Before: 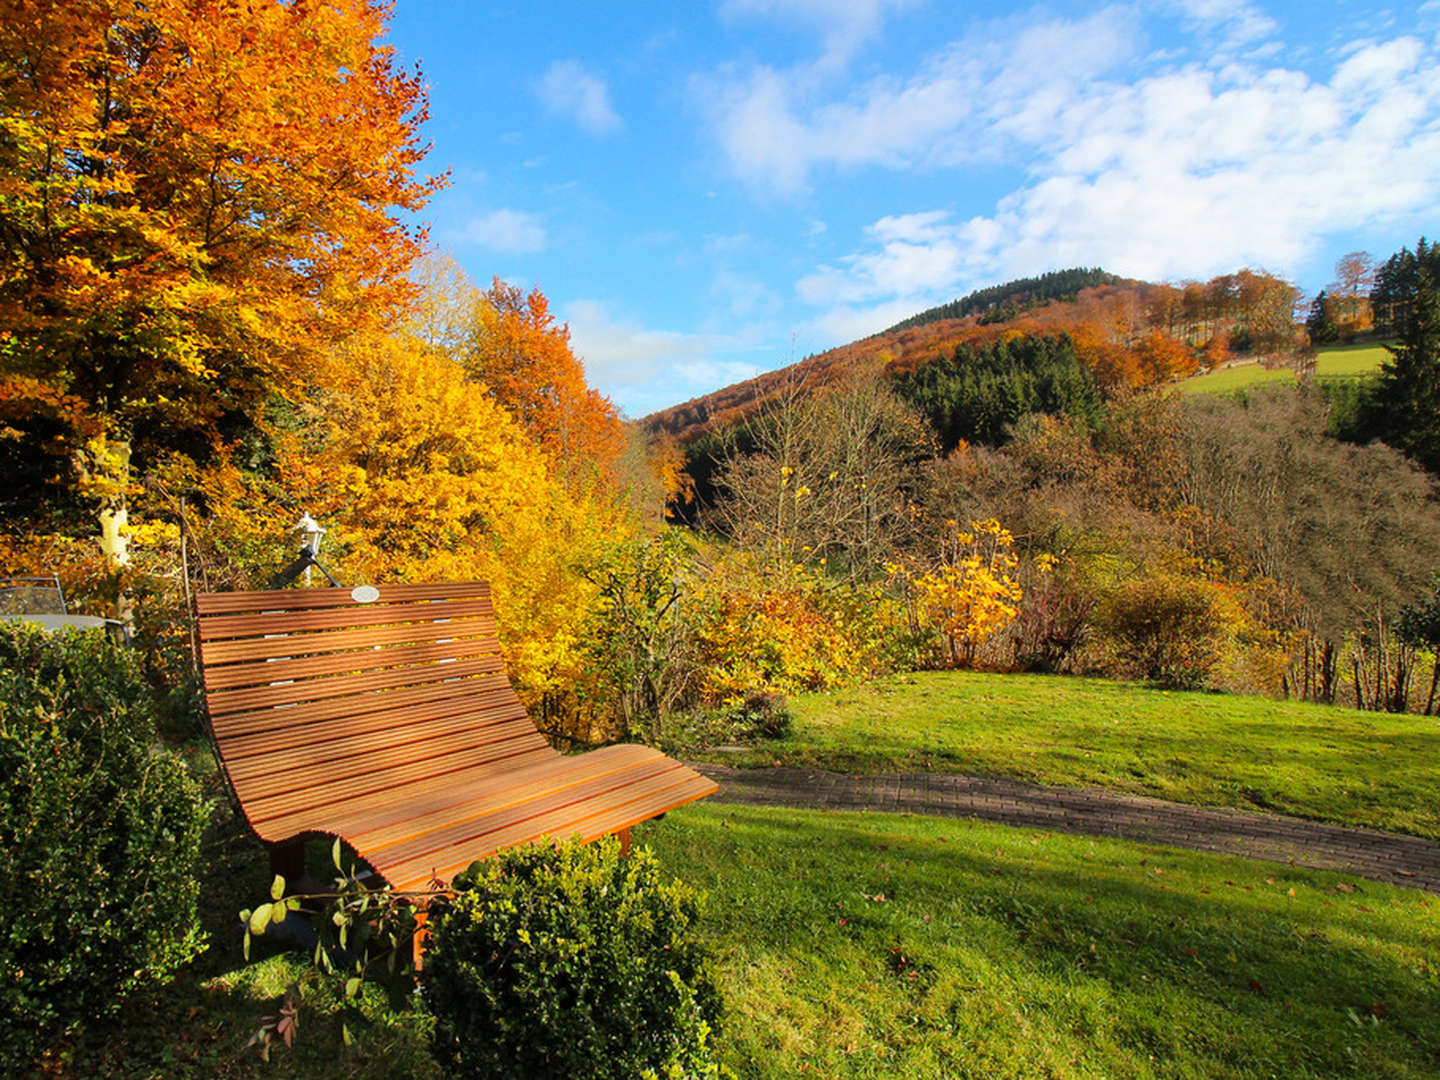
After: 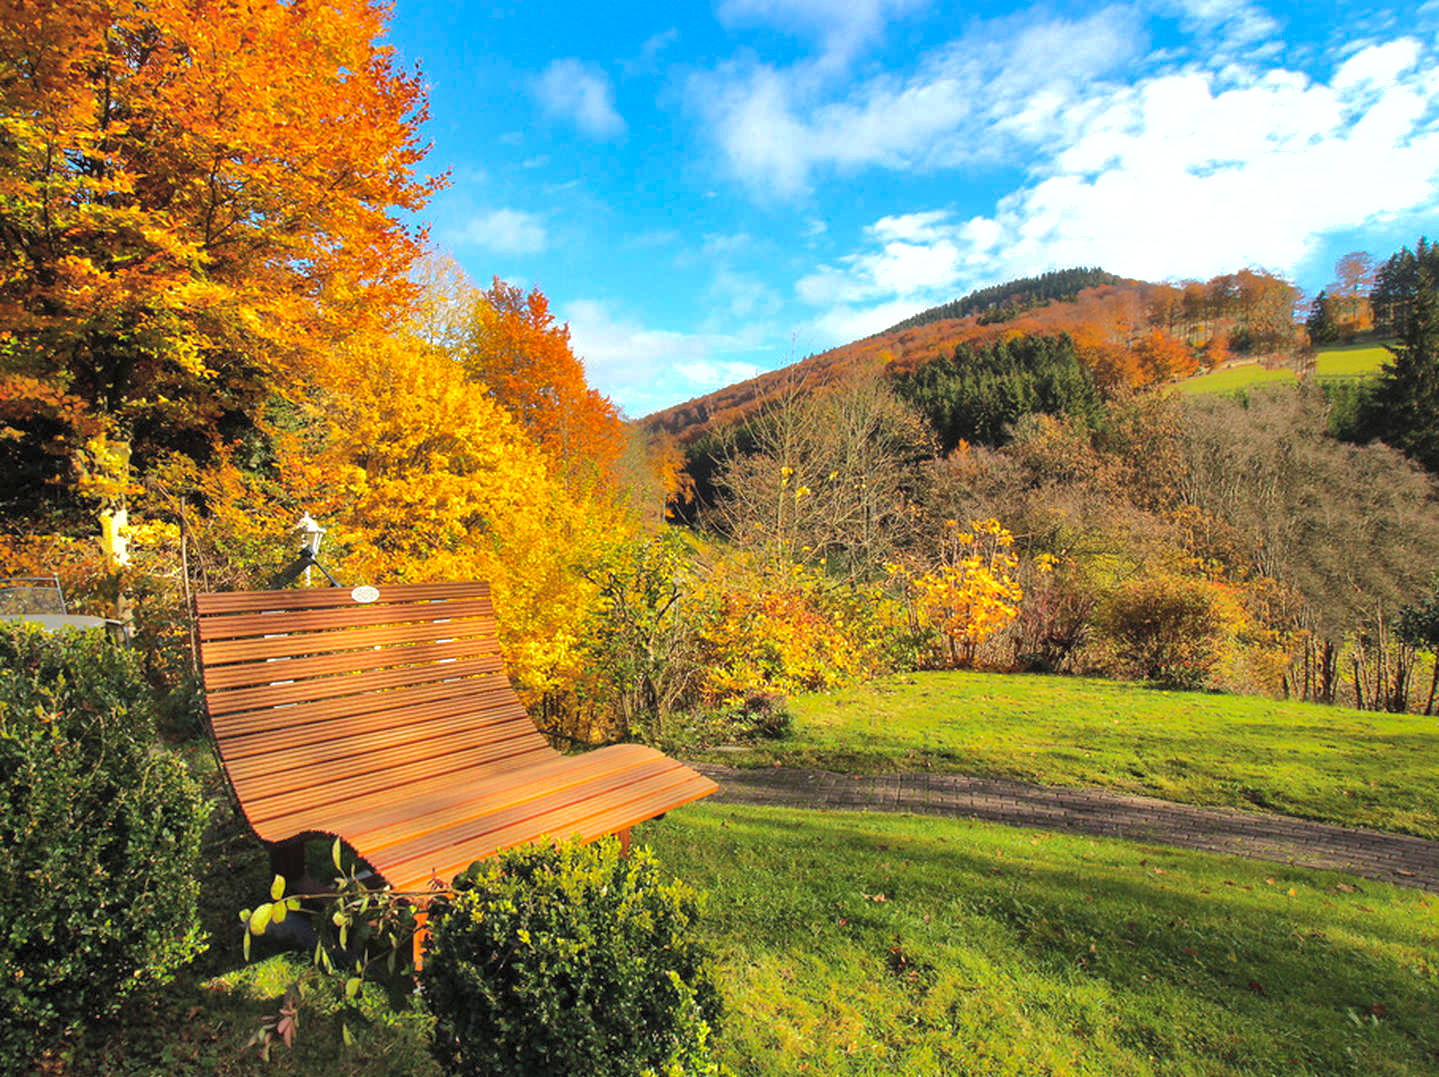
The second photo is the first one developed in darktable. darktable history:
tone equalizer: -8 EV -0.407 EV, -7 EV -0.392 EV, -6 EV -0.365 EV, -5 EV -0.256 EV, -3 EV 0.231 EV, -2 EV 0.353 EV, -1 EV 0.406 EV, +0 EV 0.434 EV, edges refinement/feathering 500, mask exposure compensation -1.57 EV, preserve details no
shadows and highlights: highlights -59.81
crop: top 0.087%, bottom 0.106%
contrast brightness saturation: brightness 0.142
